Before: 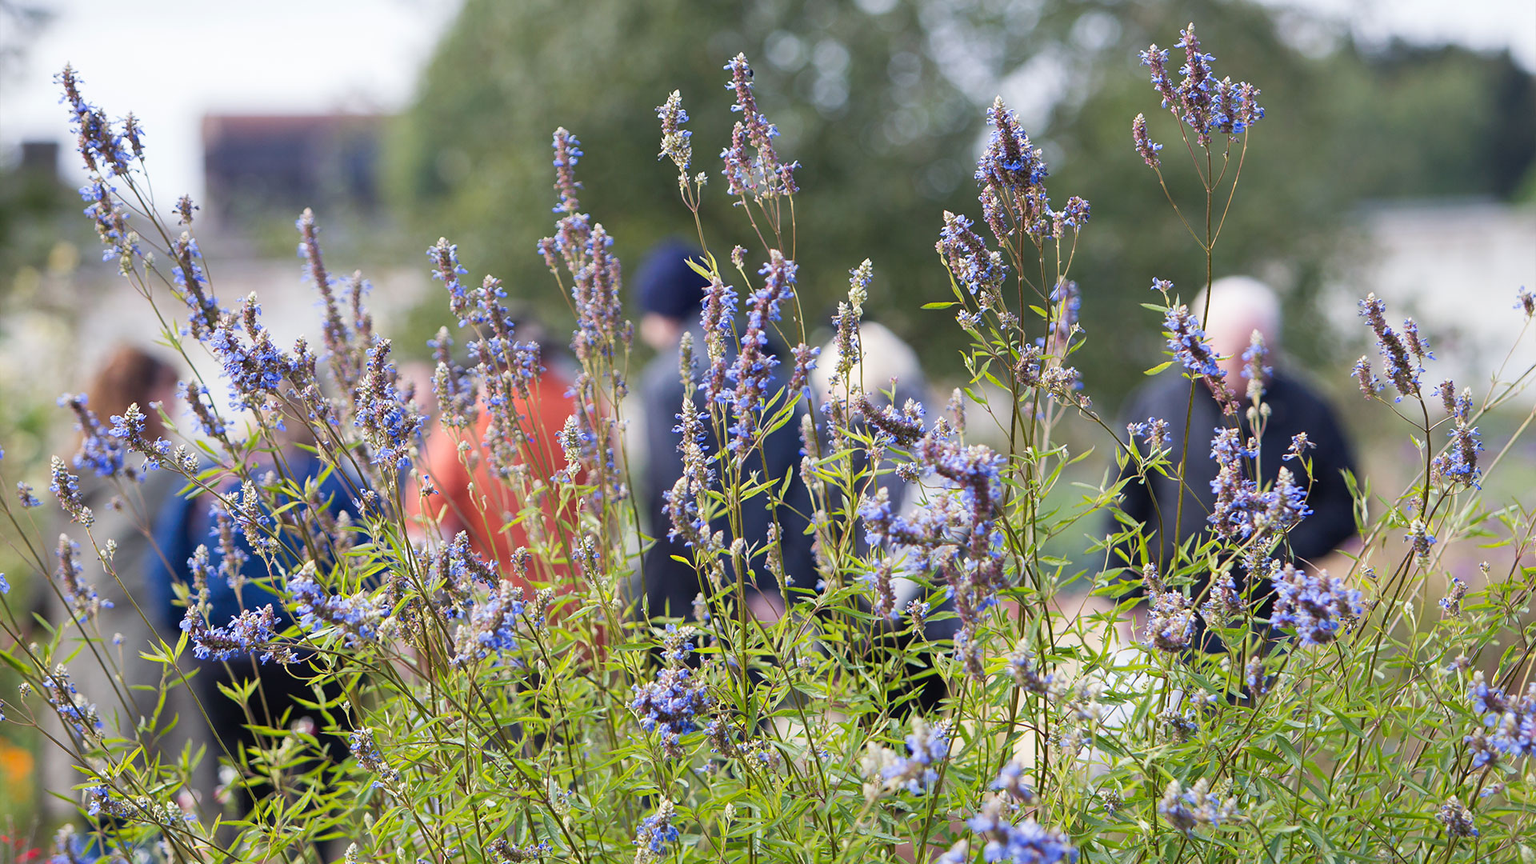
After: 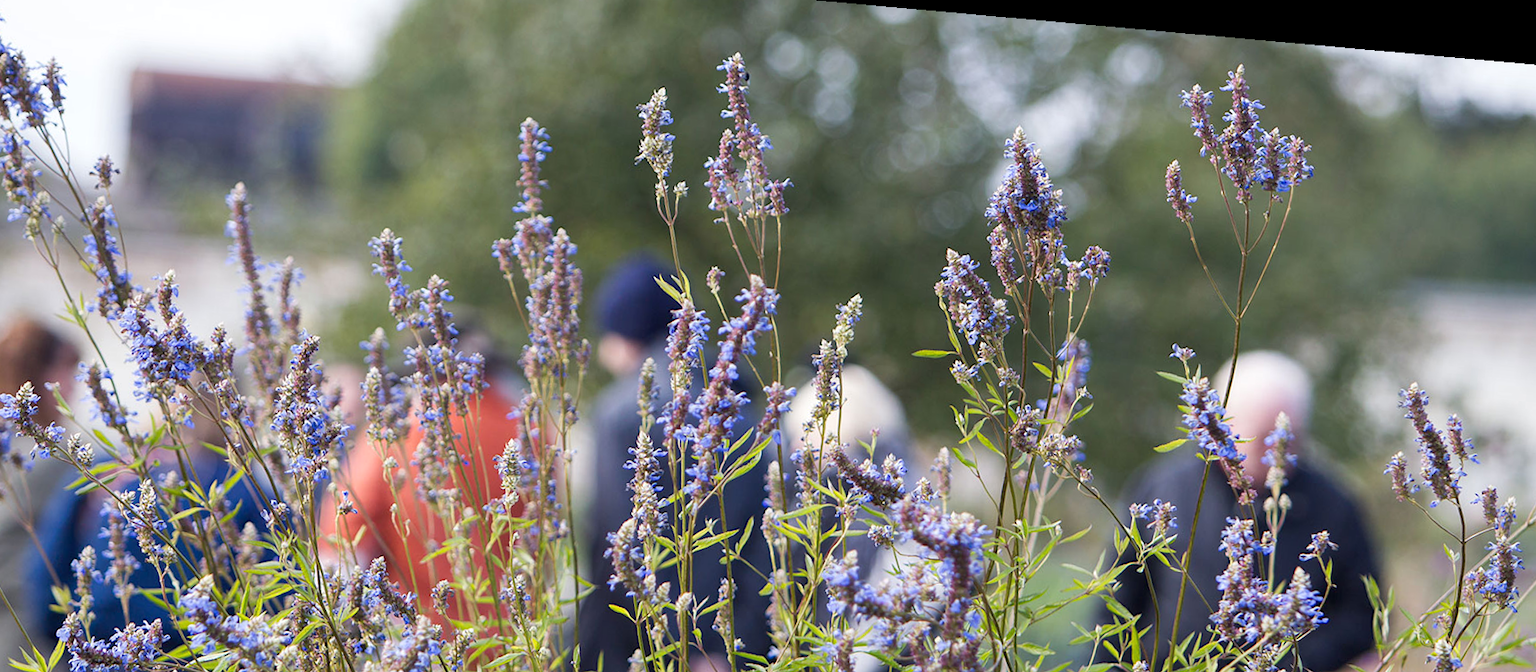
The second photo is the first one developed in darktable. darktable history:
crop and rotate: left 9.345%, top 7.22%, right 4.982%, bottom 32.331%
rotate and perspective: rotation 5.12°, automatic cropping off
local contrast: highlights 100%, shadows 100%, detail 120%, midtone range 0.2
